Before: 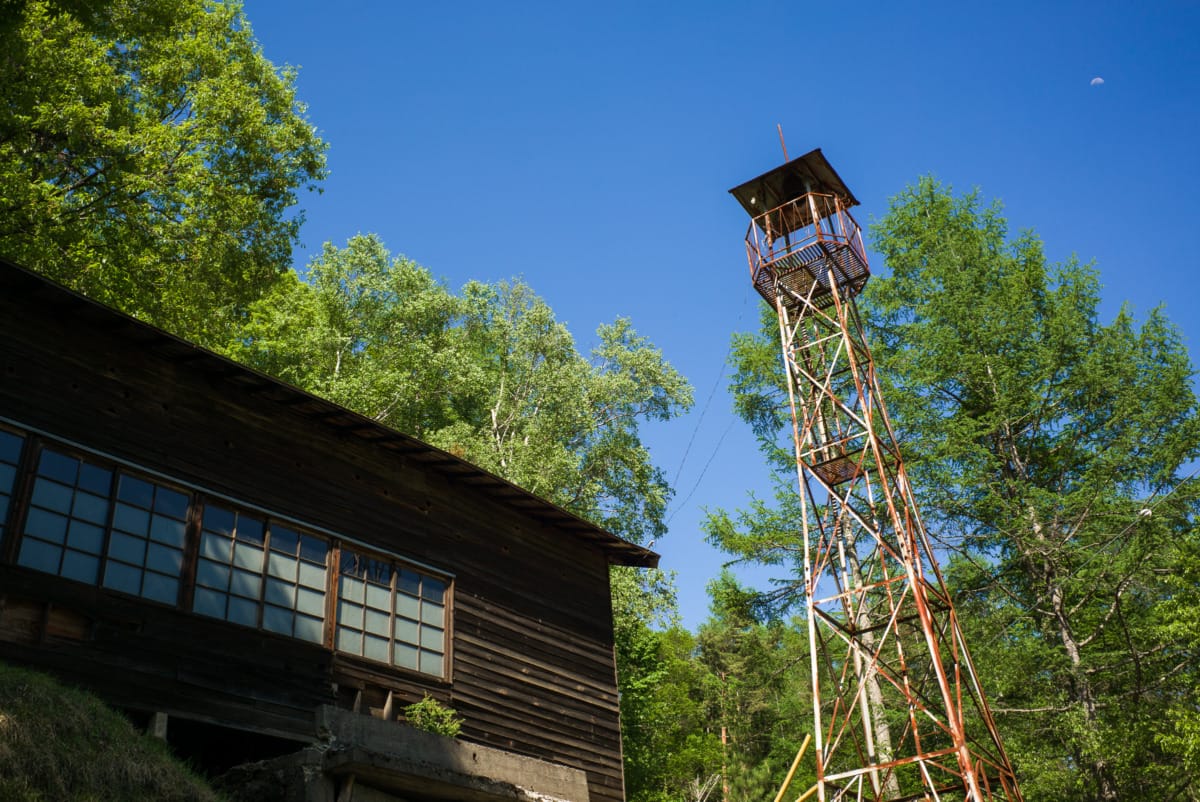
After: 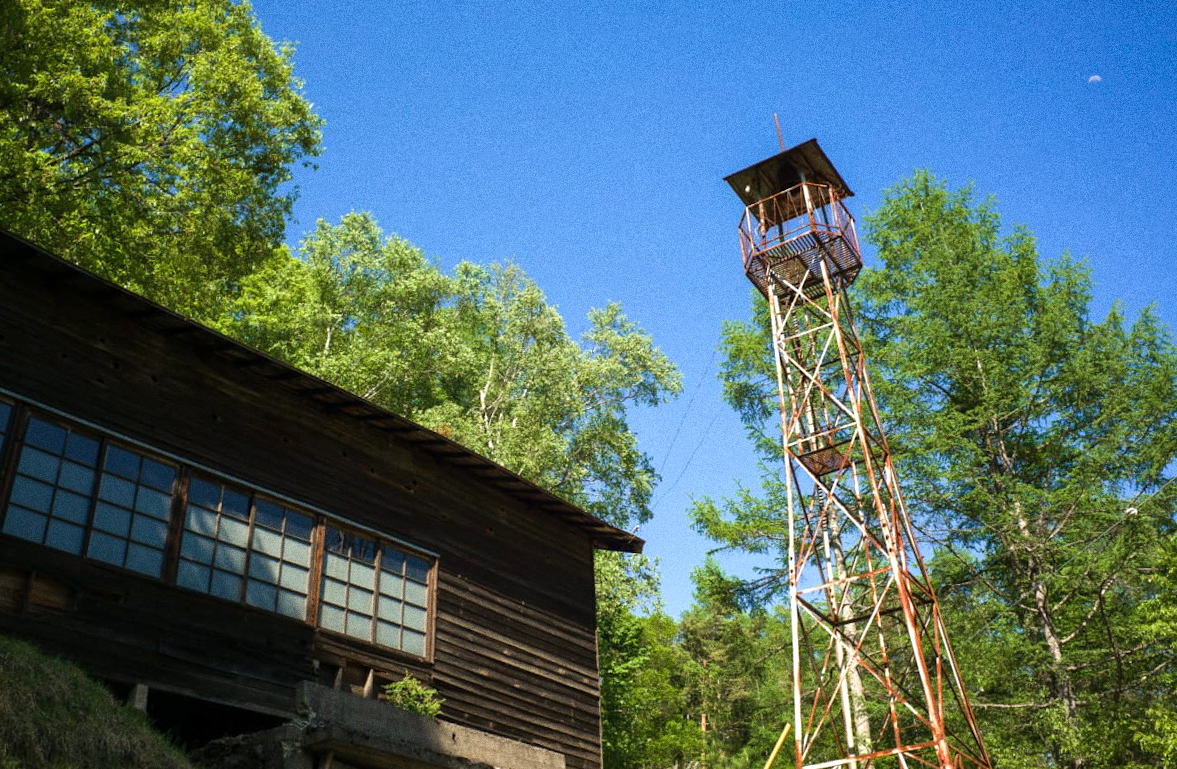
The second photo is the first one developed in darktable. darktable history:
grain: coarseness 9.61 ISO, strength 35.62%
tone equalizer: on, module defaults
rotate and perspective: rotation 1.57°, crop left 0.018, crop right 0.982, crop top 0.039, crop bottom 0.961
exposure: exposure 0.426 EV, compensate highlight preservation false
